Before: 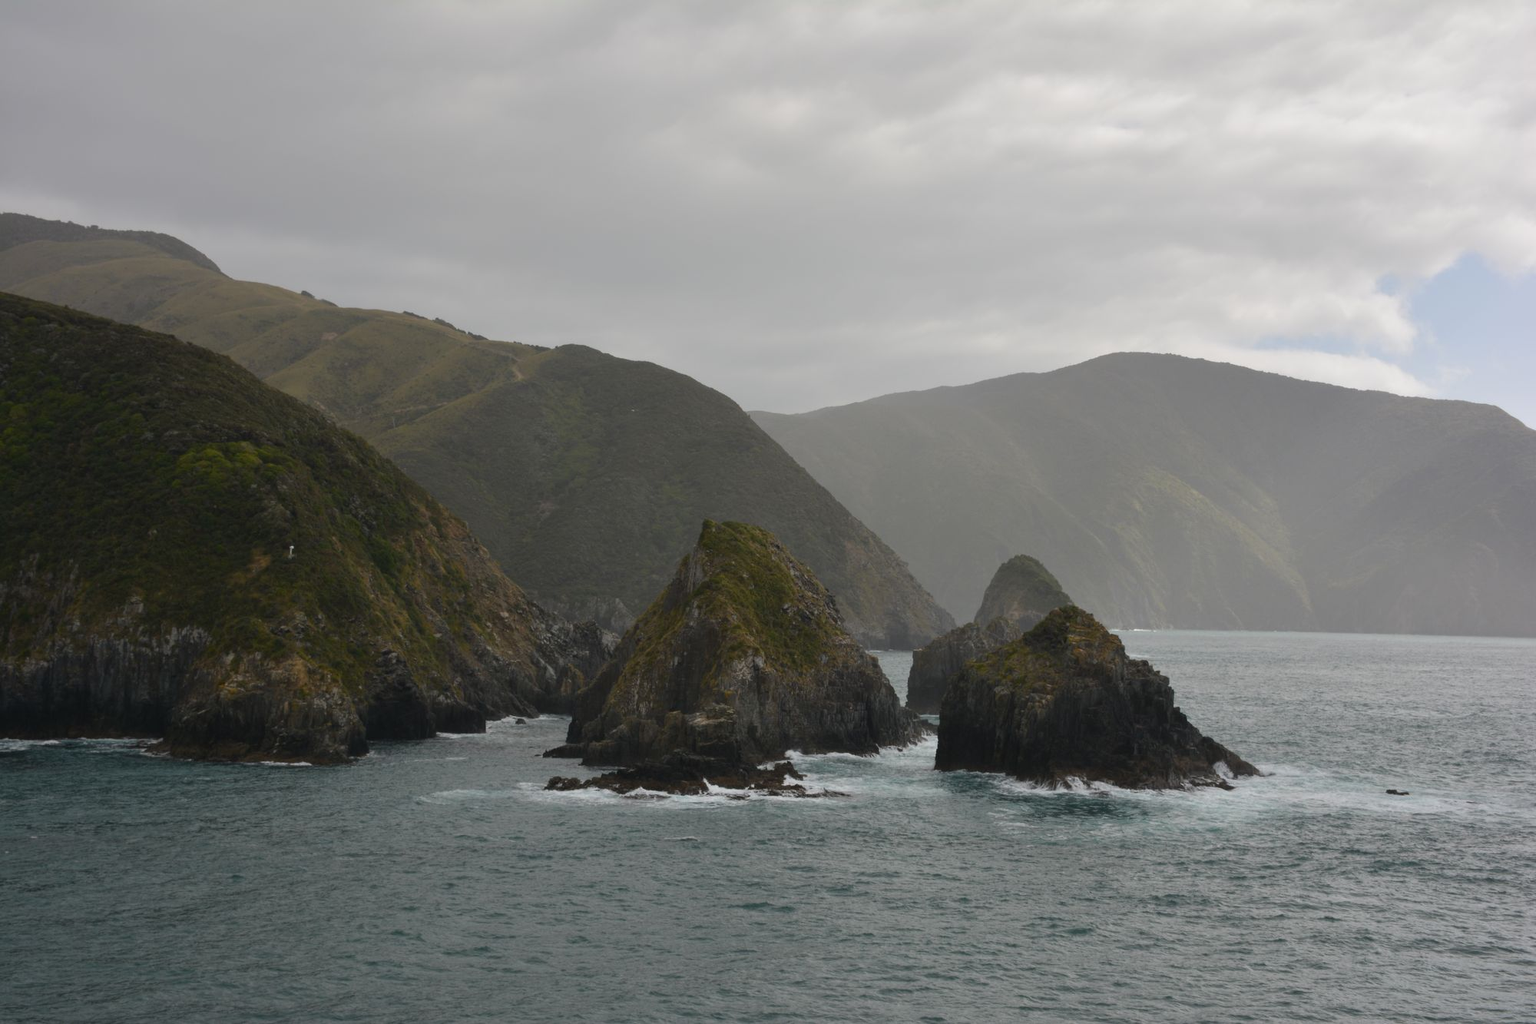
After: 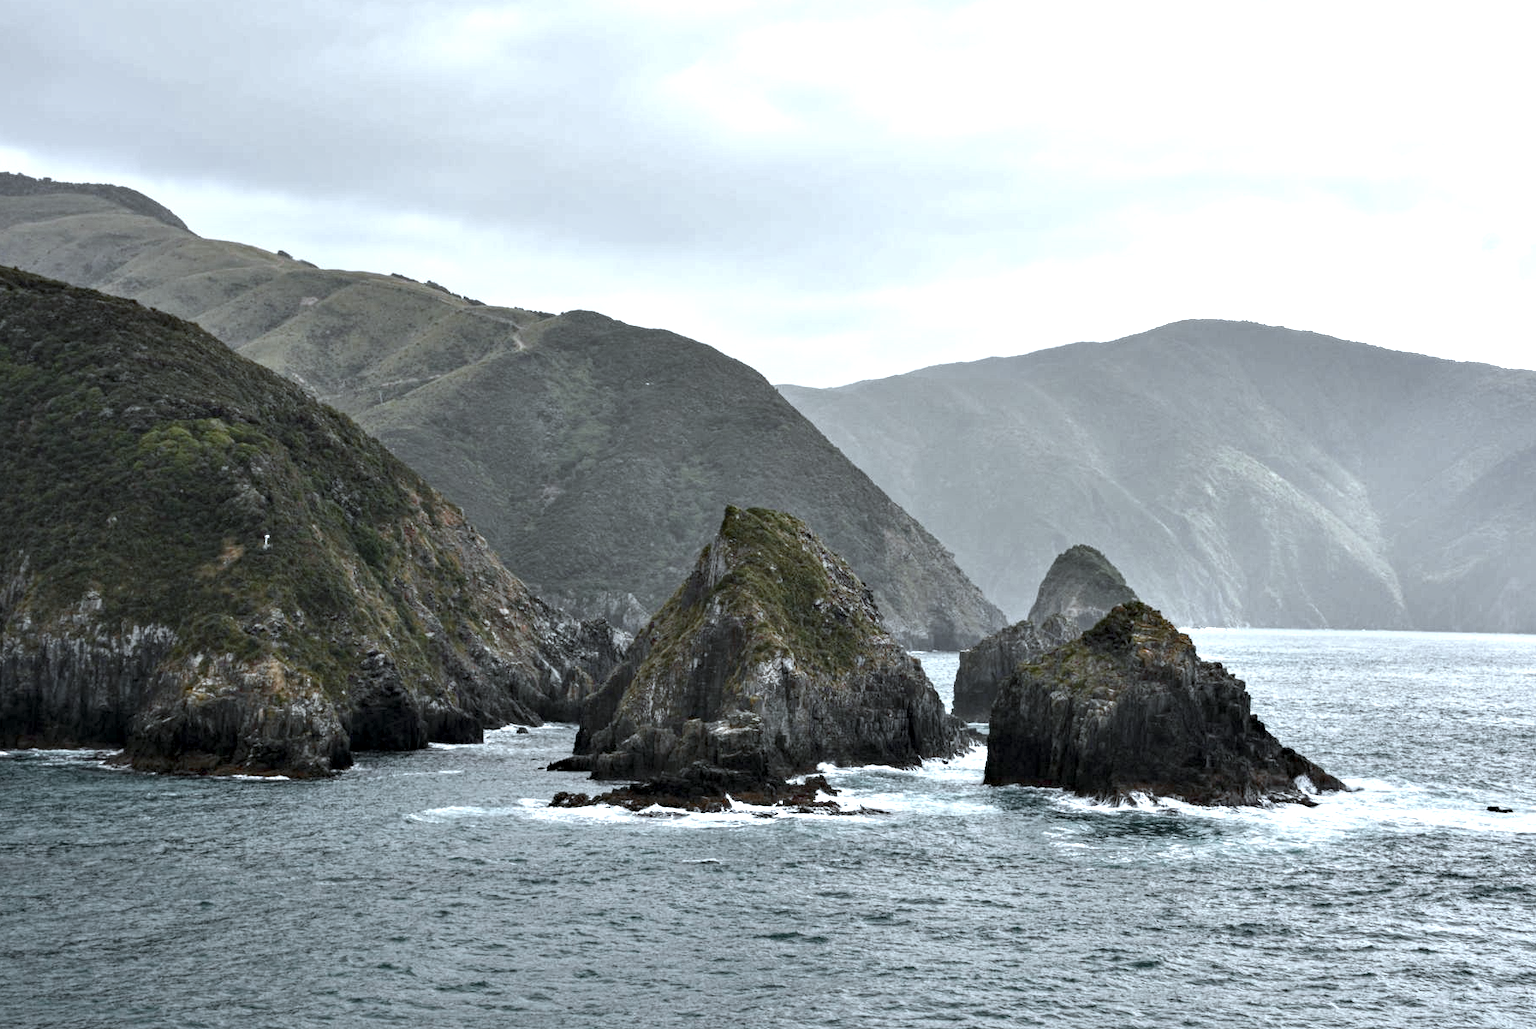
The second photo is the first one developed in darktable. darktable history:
exposure: exposure 1.201 EV, compensate highlight preservation false
crop: left 3.448%, top 6.481%, right 6.842%, bottom 3.272%
local contrast: on, module defaults
haze removal: compatibility mode true, adaptive false
color correction: highlights a* -9.17, highlights b* -22.35
color zones: curves: ch0 [(0, 0.48) (0.209, 0.398) (0.305, 0.332) (0.429, 0.493) (0.571, 0.5) (0.714, 0.5) (0.857, 0.5) (1, 0.48)]; ch1 [(0, 0.736) (0.143, 0.625) (0.225, 0.371) (0.429, 0.256) (0.571, 0.241) (0.714, 0.213) (0.857, 0.48) (1, 0.736)]; ch2 [(0, 0.448) (0.143, 0.498) (0.286, 0.5) (0.429, 0.5) (0.571, 0.5) (0.714, 0.5) (0.857, 0.5) (1, 0.448)]
contrast equalizer: octaves 7, y [[0.6 ×6], [0.55 ×6], [0 ×6], [0 ×6], [0 ×6]]
